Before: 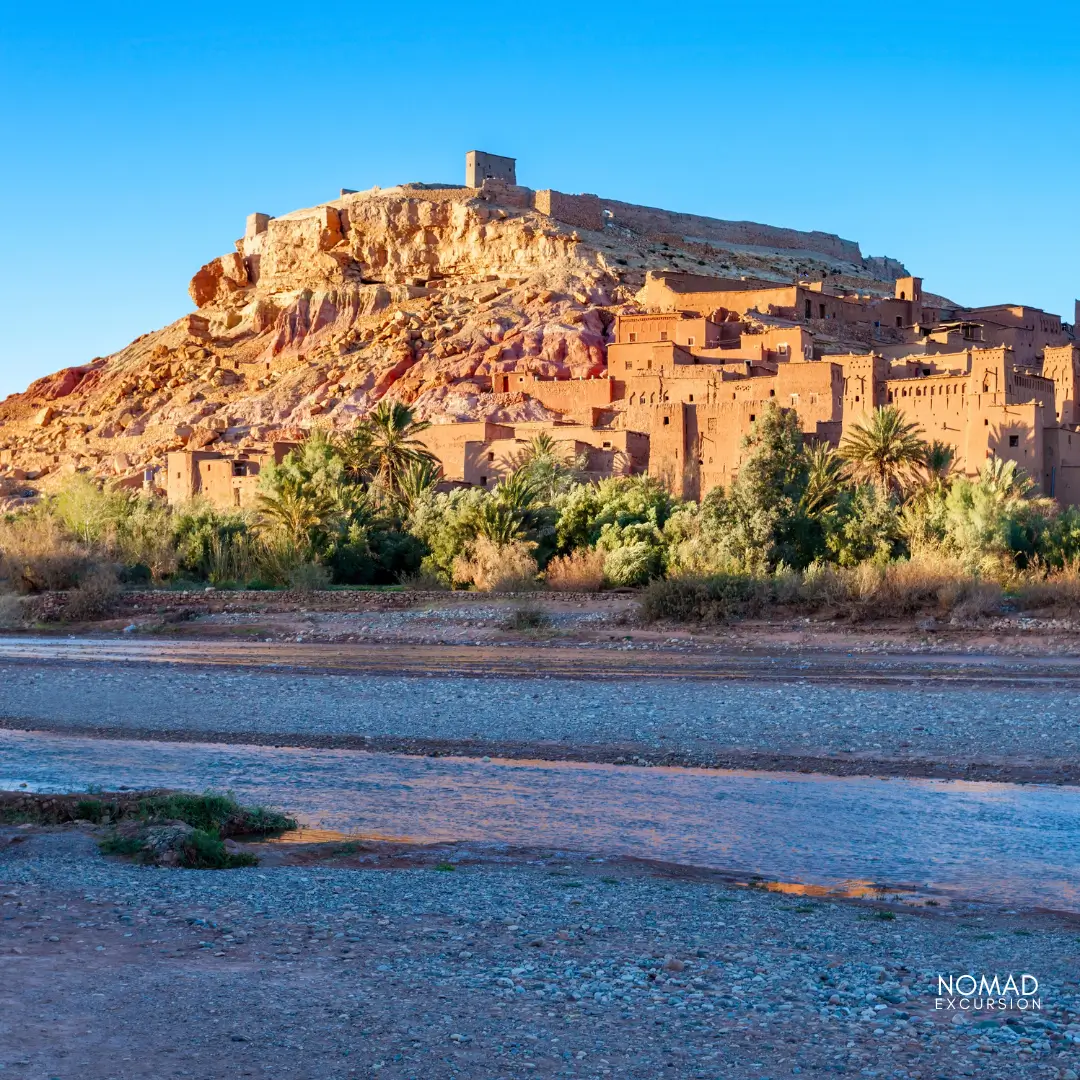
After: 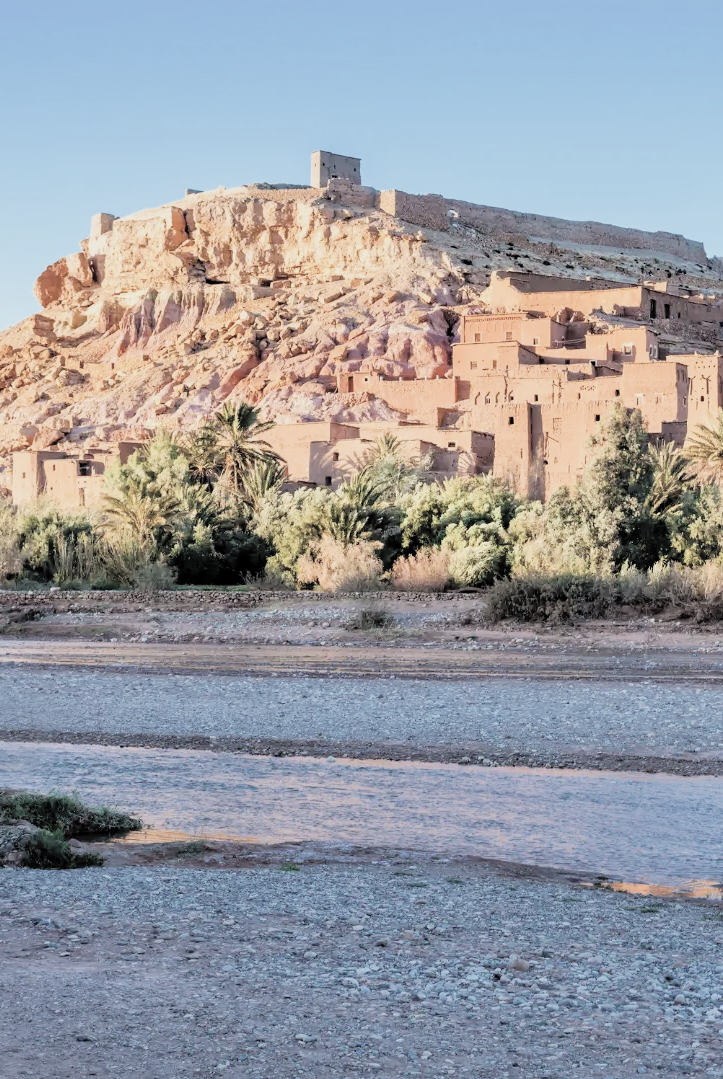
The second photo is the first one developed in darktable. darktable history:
contrast brightness saturation: brightness 0.184, saturation -0.484
crop and rotate: left 14.451%, right 18.596%
filmic rgb: middle gray luminance 28.81%, black relative exposure -10.38 EV, white relative exposure 5.47 EV, target black luminance 0%, hardness 3.91, latitude 1.51%, contrast 1.127, highlights saturation mix 4.22%, shadows ↔ highlights balance 15.45%
exposure: exposure 0.497 EV, compensate highlight preservation false
